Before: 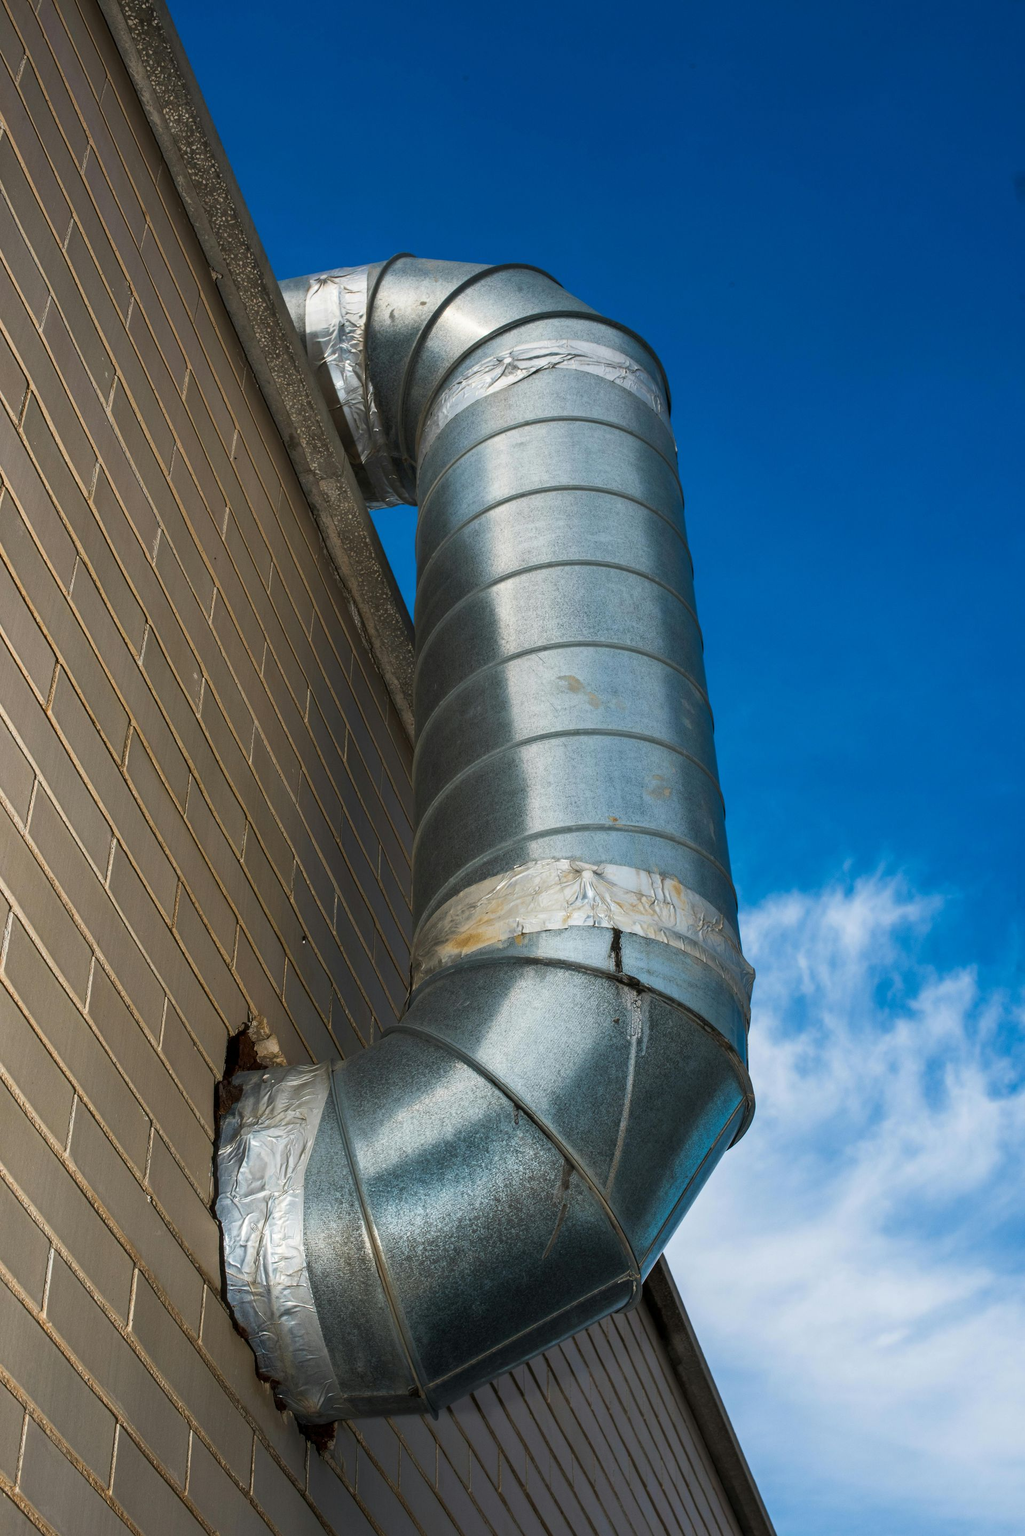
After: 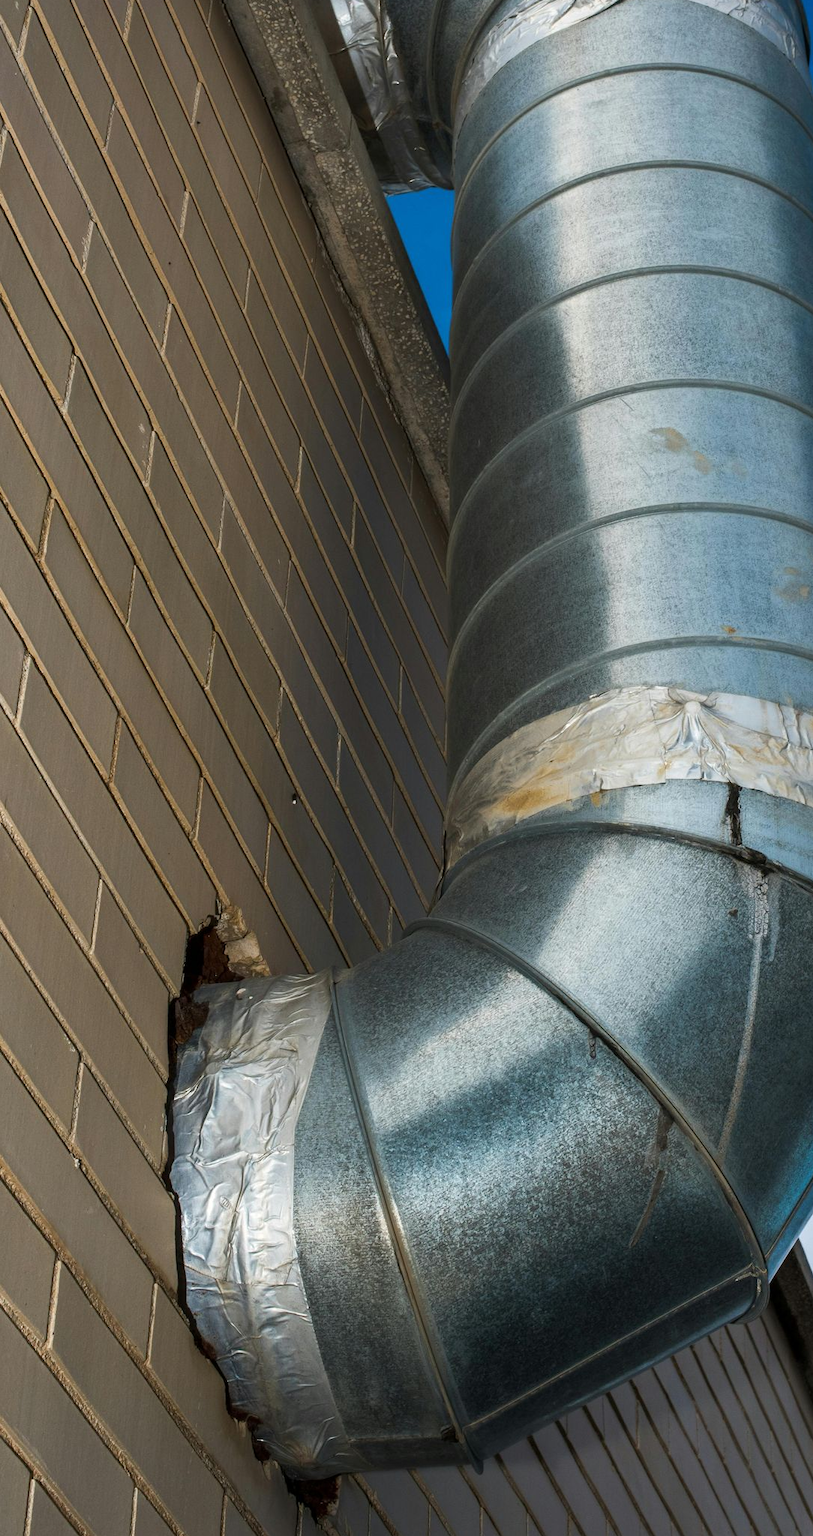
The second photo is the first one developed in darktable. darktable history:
crop: left 9.257%, top 24.184%, right 34.28%, bottom 4.622%
